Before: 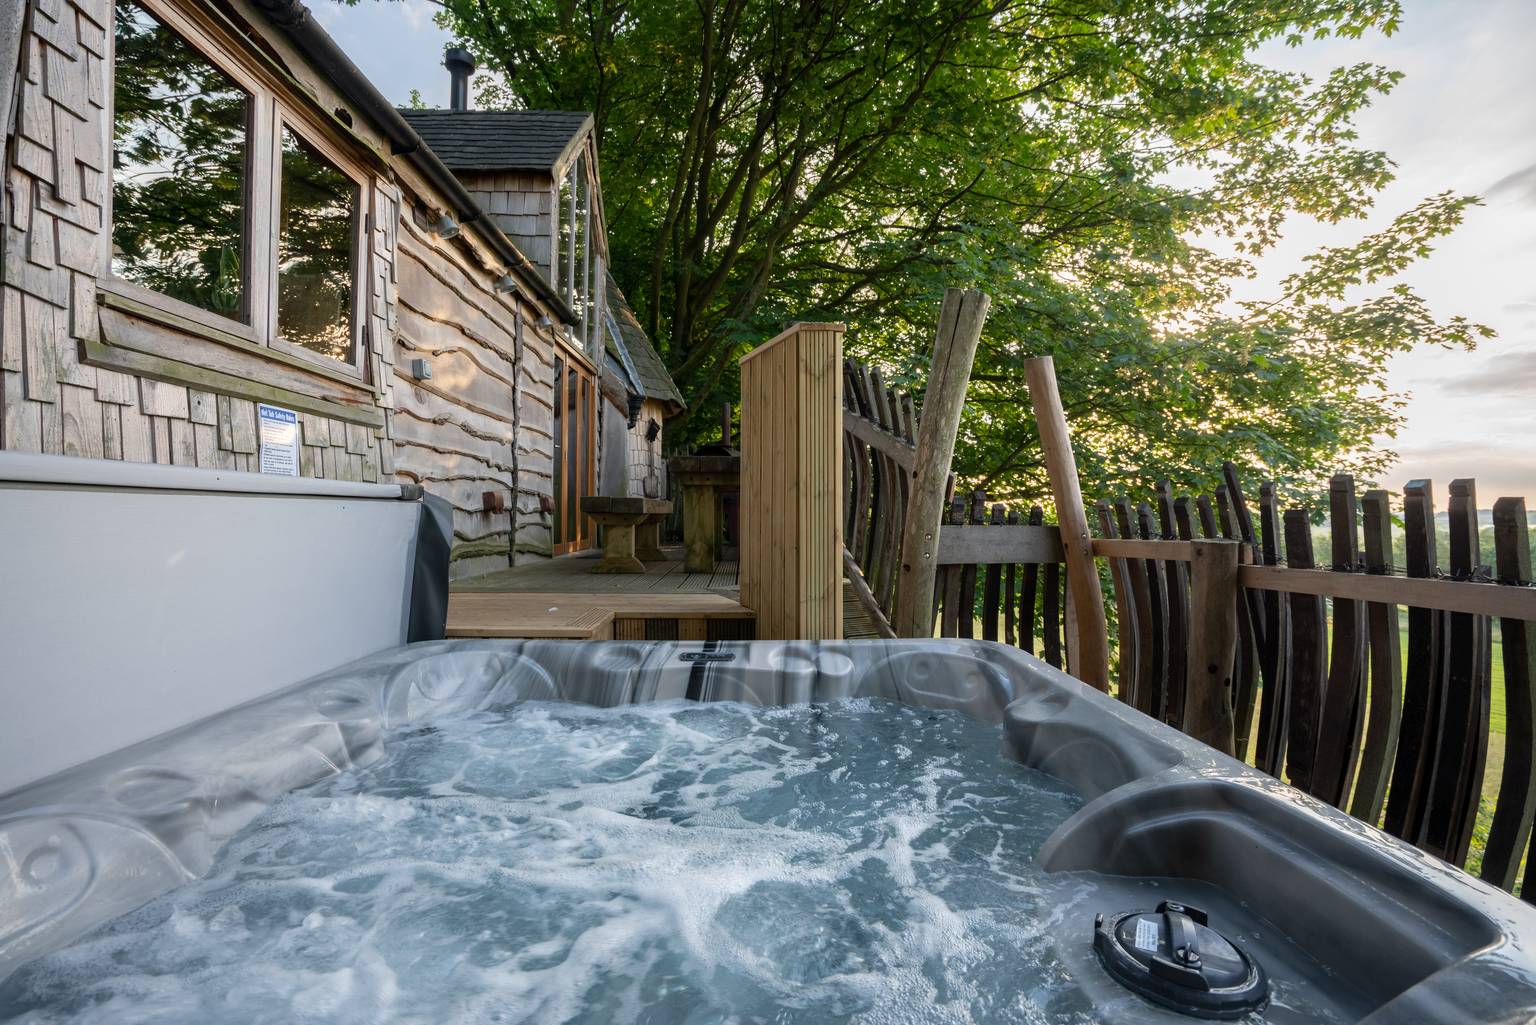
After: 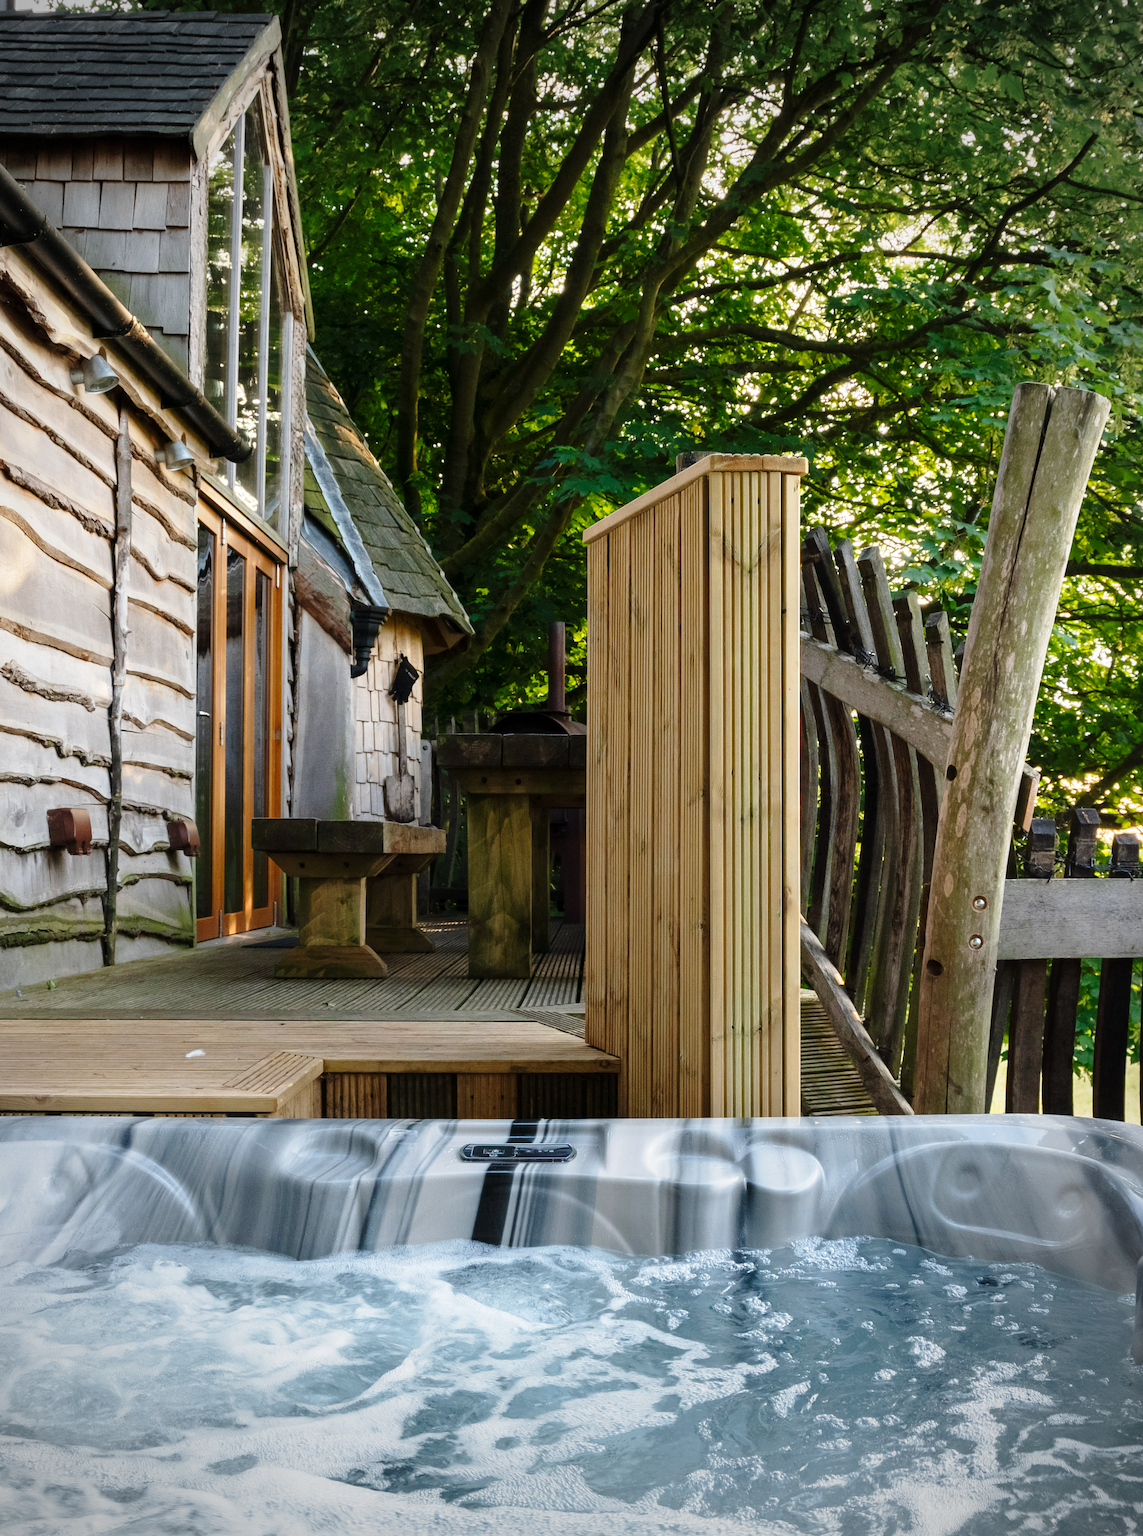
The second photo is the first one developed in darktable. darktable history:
base curve: curves: ch0 [(0, 0) (0.028, 0.03) (0.121, 0.232) (0.46, 0.748) (0.859, 0.968) (1, 1)], preserve colors none
crop and rotate: left 29.962%, top 10.273%, right 34.427%, bottom 18.007%
vignetting: fall-off start 71.57%, unbound false
